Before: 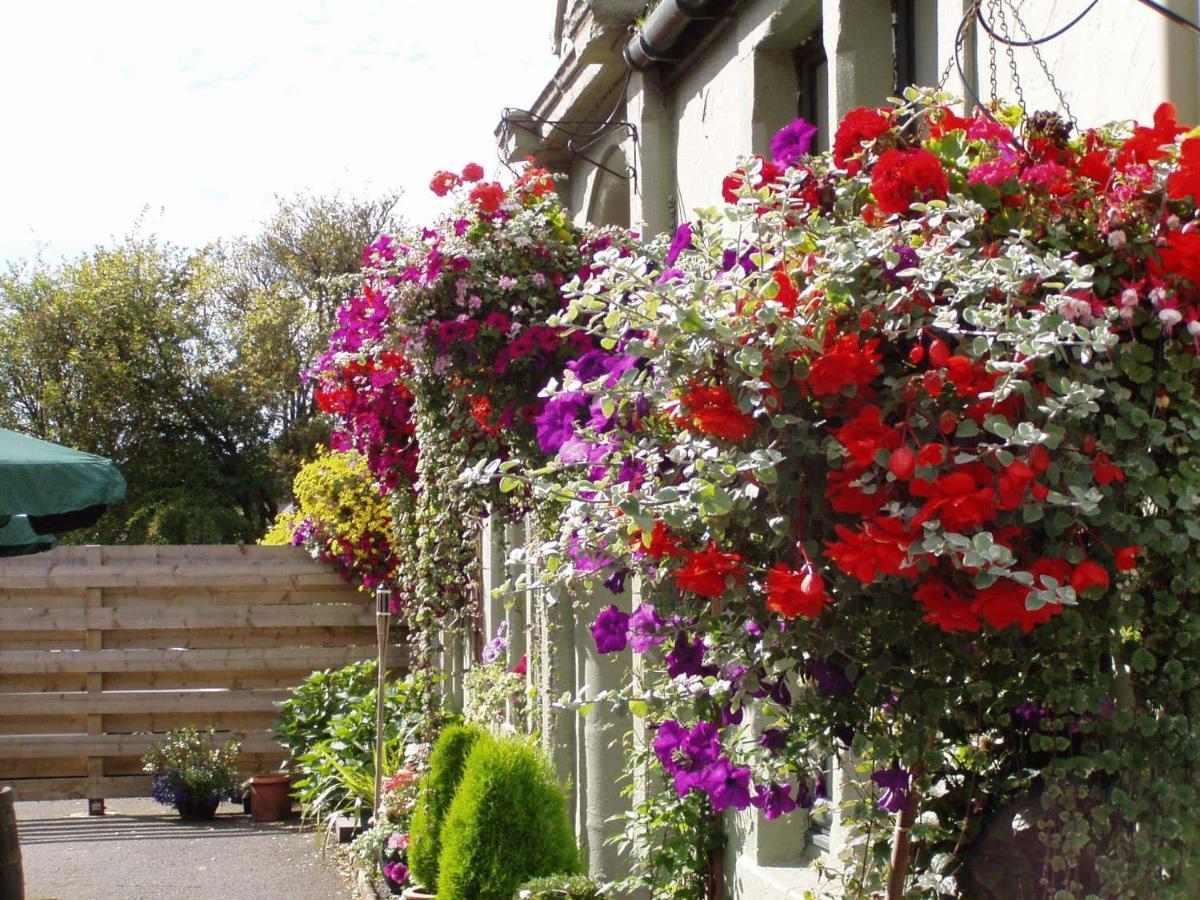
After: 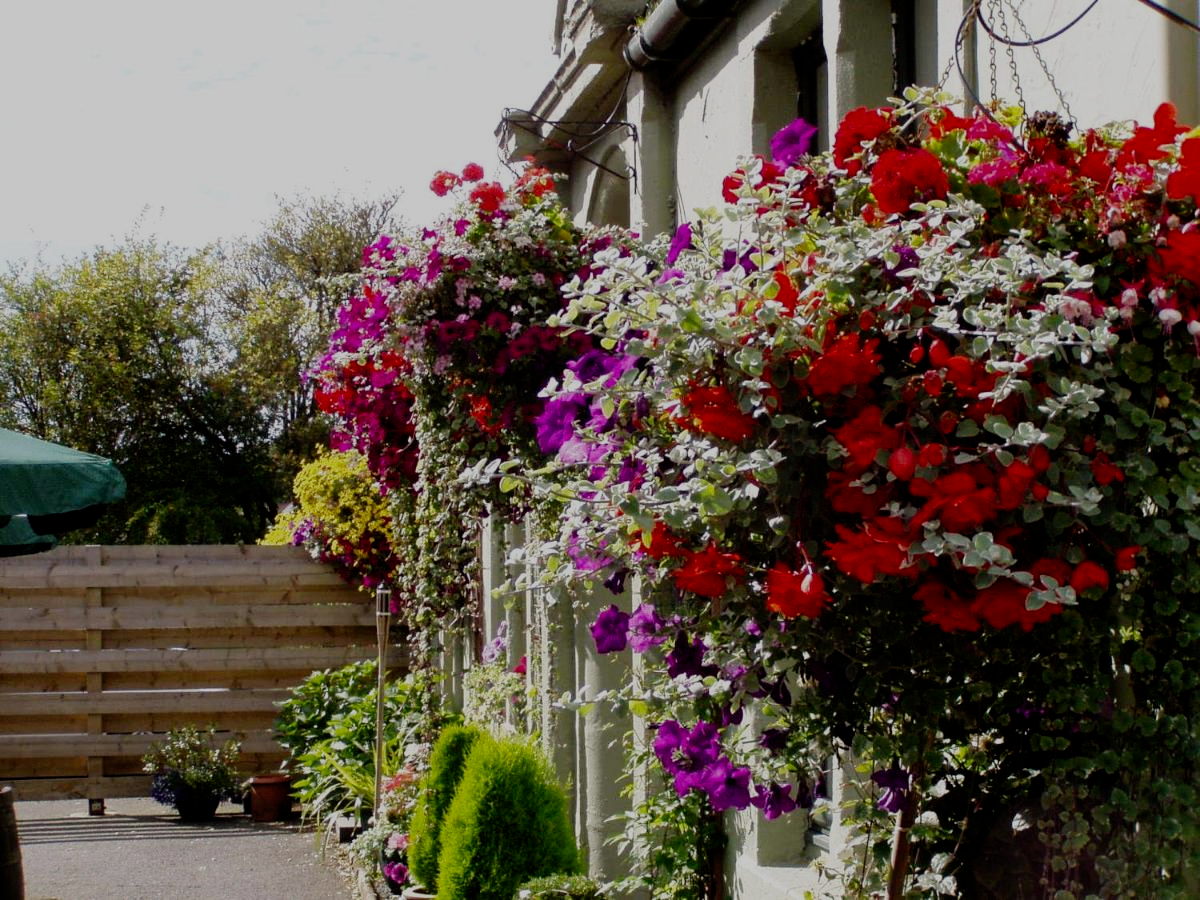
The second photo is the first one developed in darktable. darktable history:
filmic rgb: middle gray luminance 28.83%, black relative exposure -10.32 EV, white relative exposure 5.48 EV, target black luminance 0%, hardness 3.95, latitude 1.54%, contrast 1.132, highlights saturation mix 5.42%, shadows ↔ highlights balance 15.93%, add noise in highlights 0.001, preserve chrominance no, color science v3 (2019), use custom middle-gray values true, iterations of high-quality reconstruction 0, contrast in highlights soft
